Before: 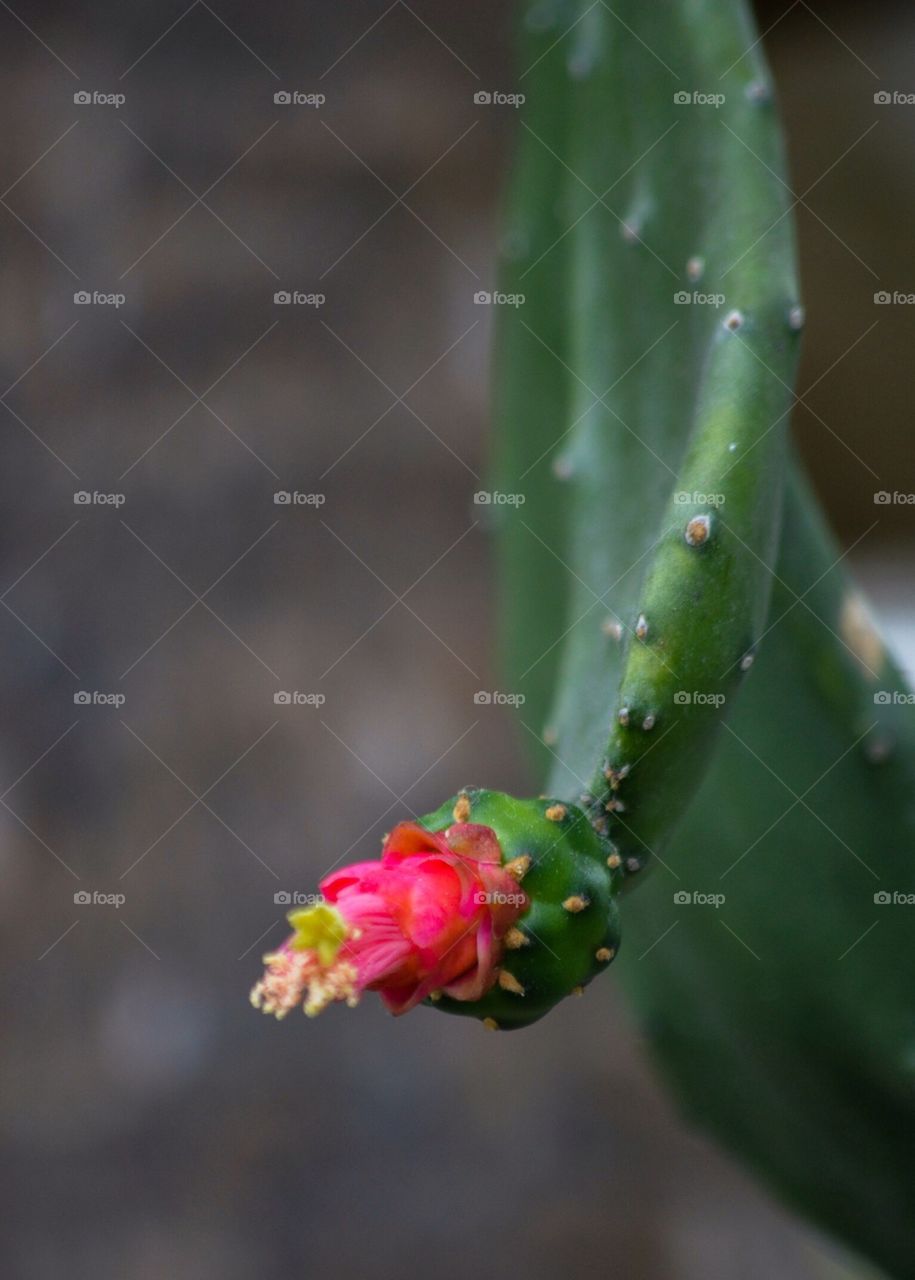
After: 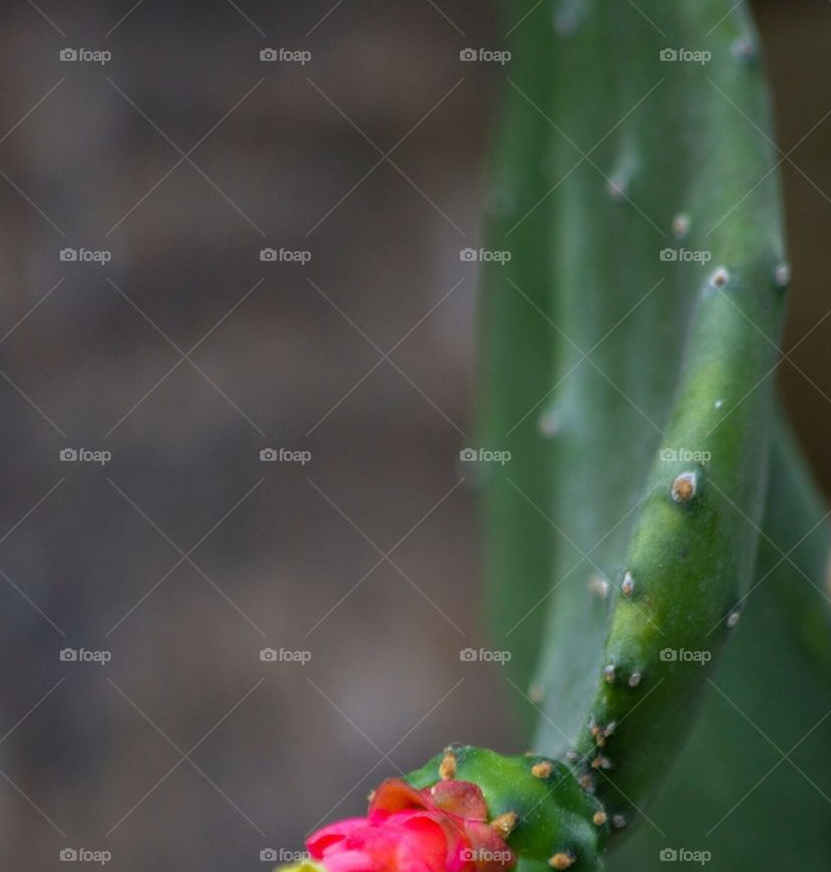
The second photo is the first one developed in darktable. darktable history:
crop: left 1.556%, top 3.394%, right 7.59%, bottom 28.454%
